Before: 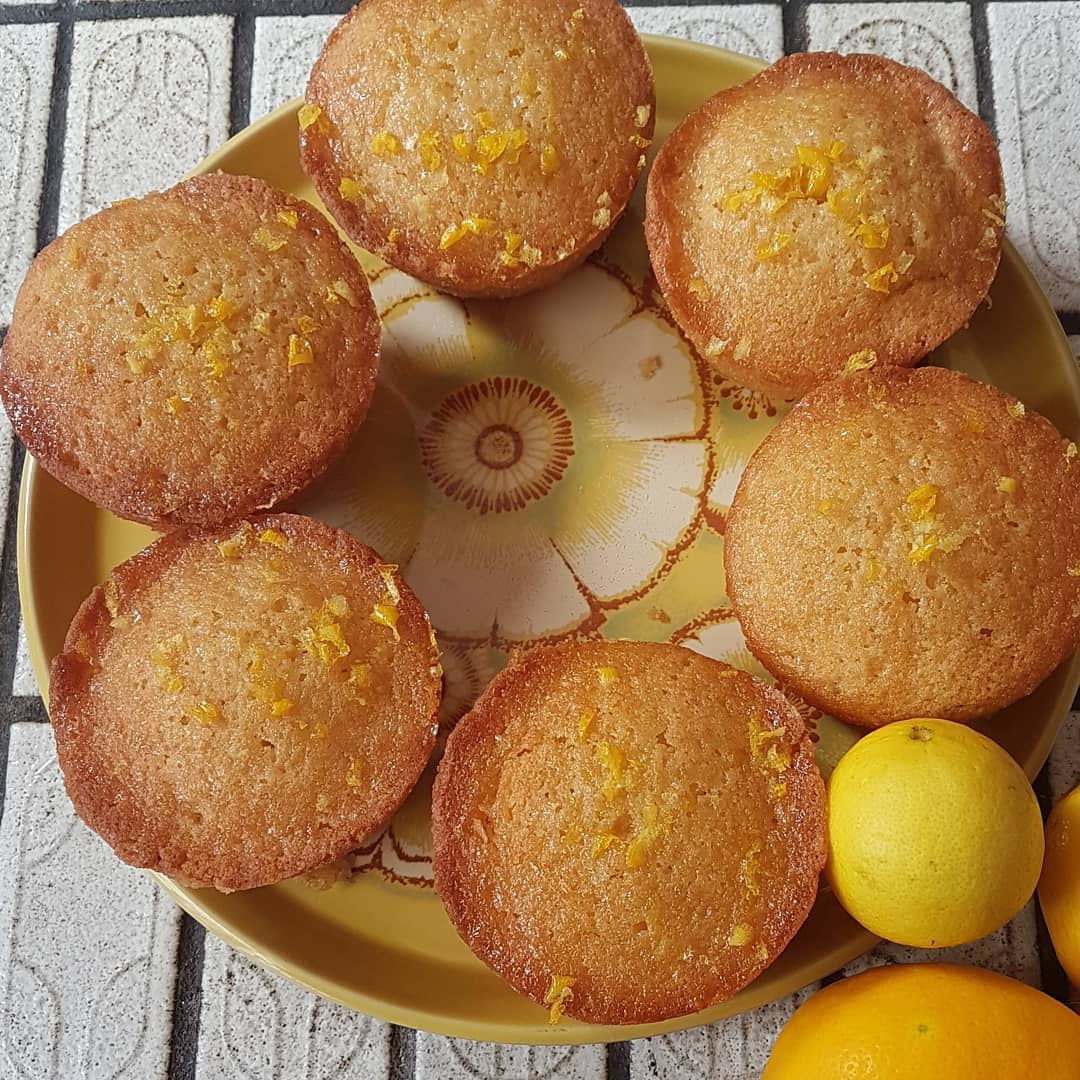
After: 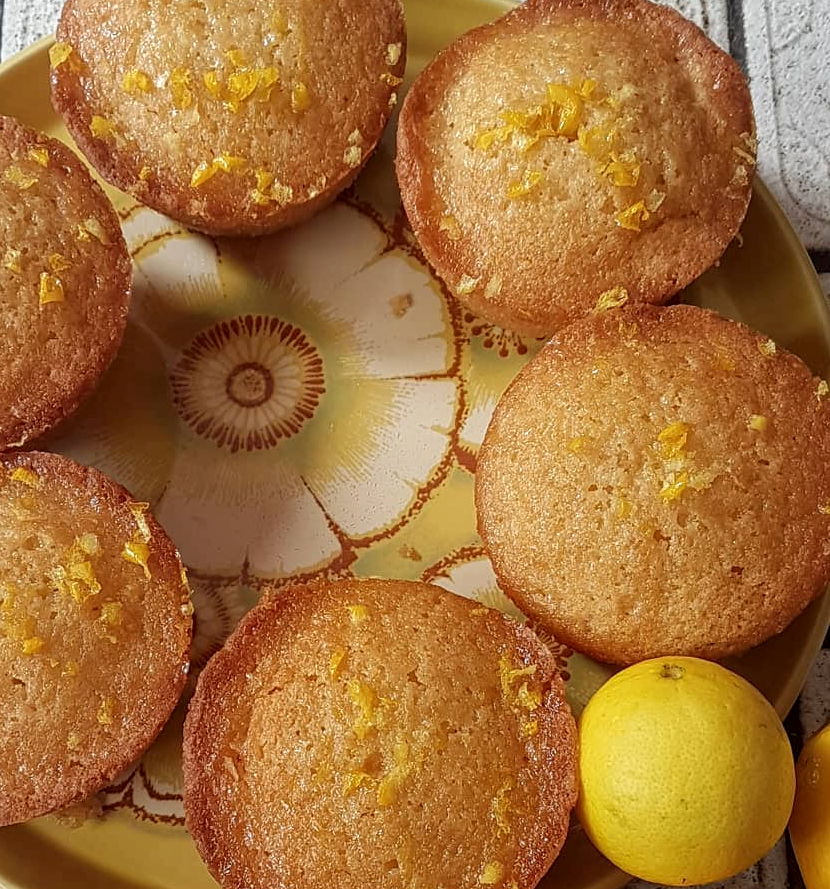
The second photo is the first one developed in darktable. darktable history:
local contrast: on, module defaults
crop: left 23.095%, top 5.827%, bottom 11.854%
